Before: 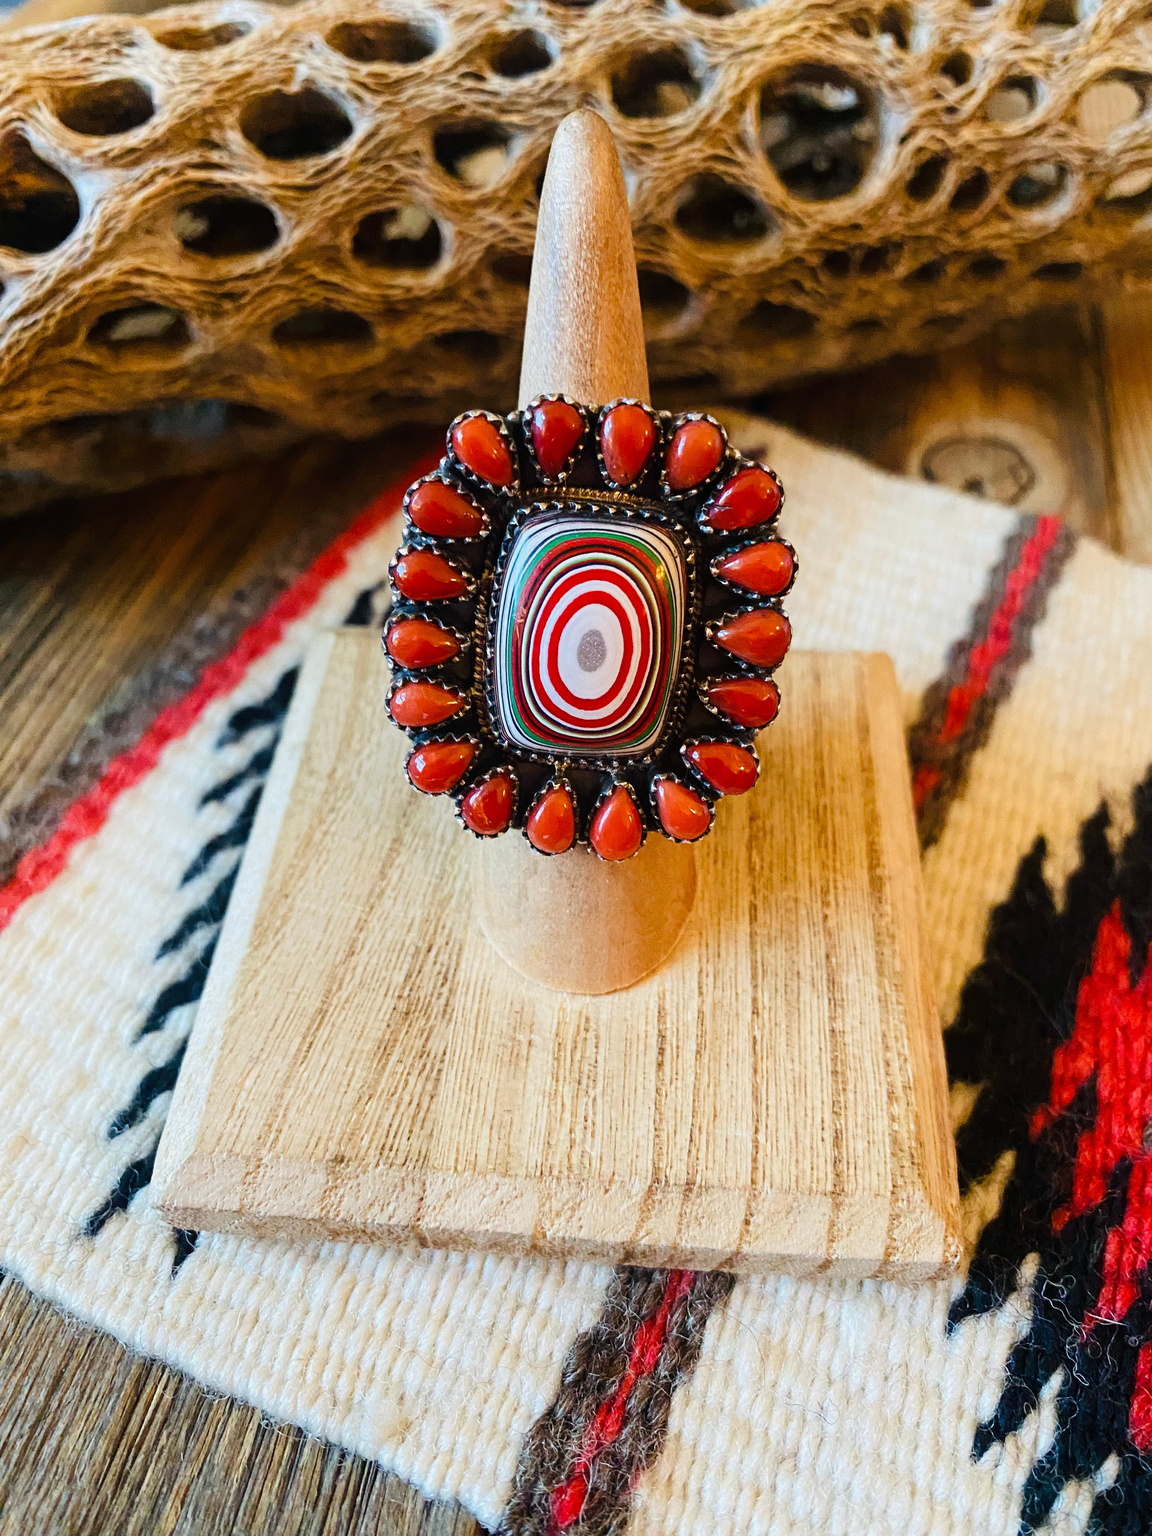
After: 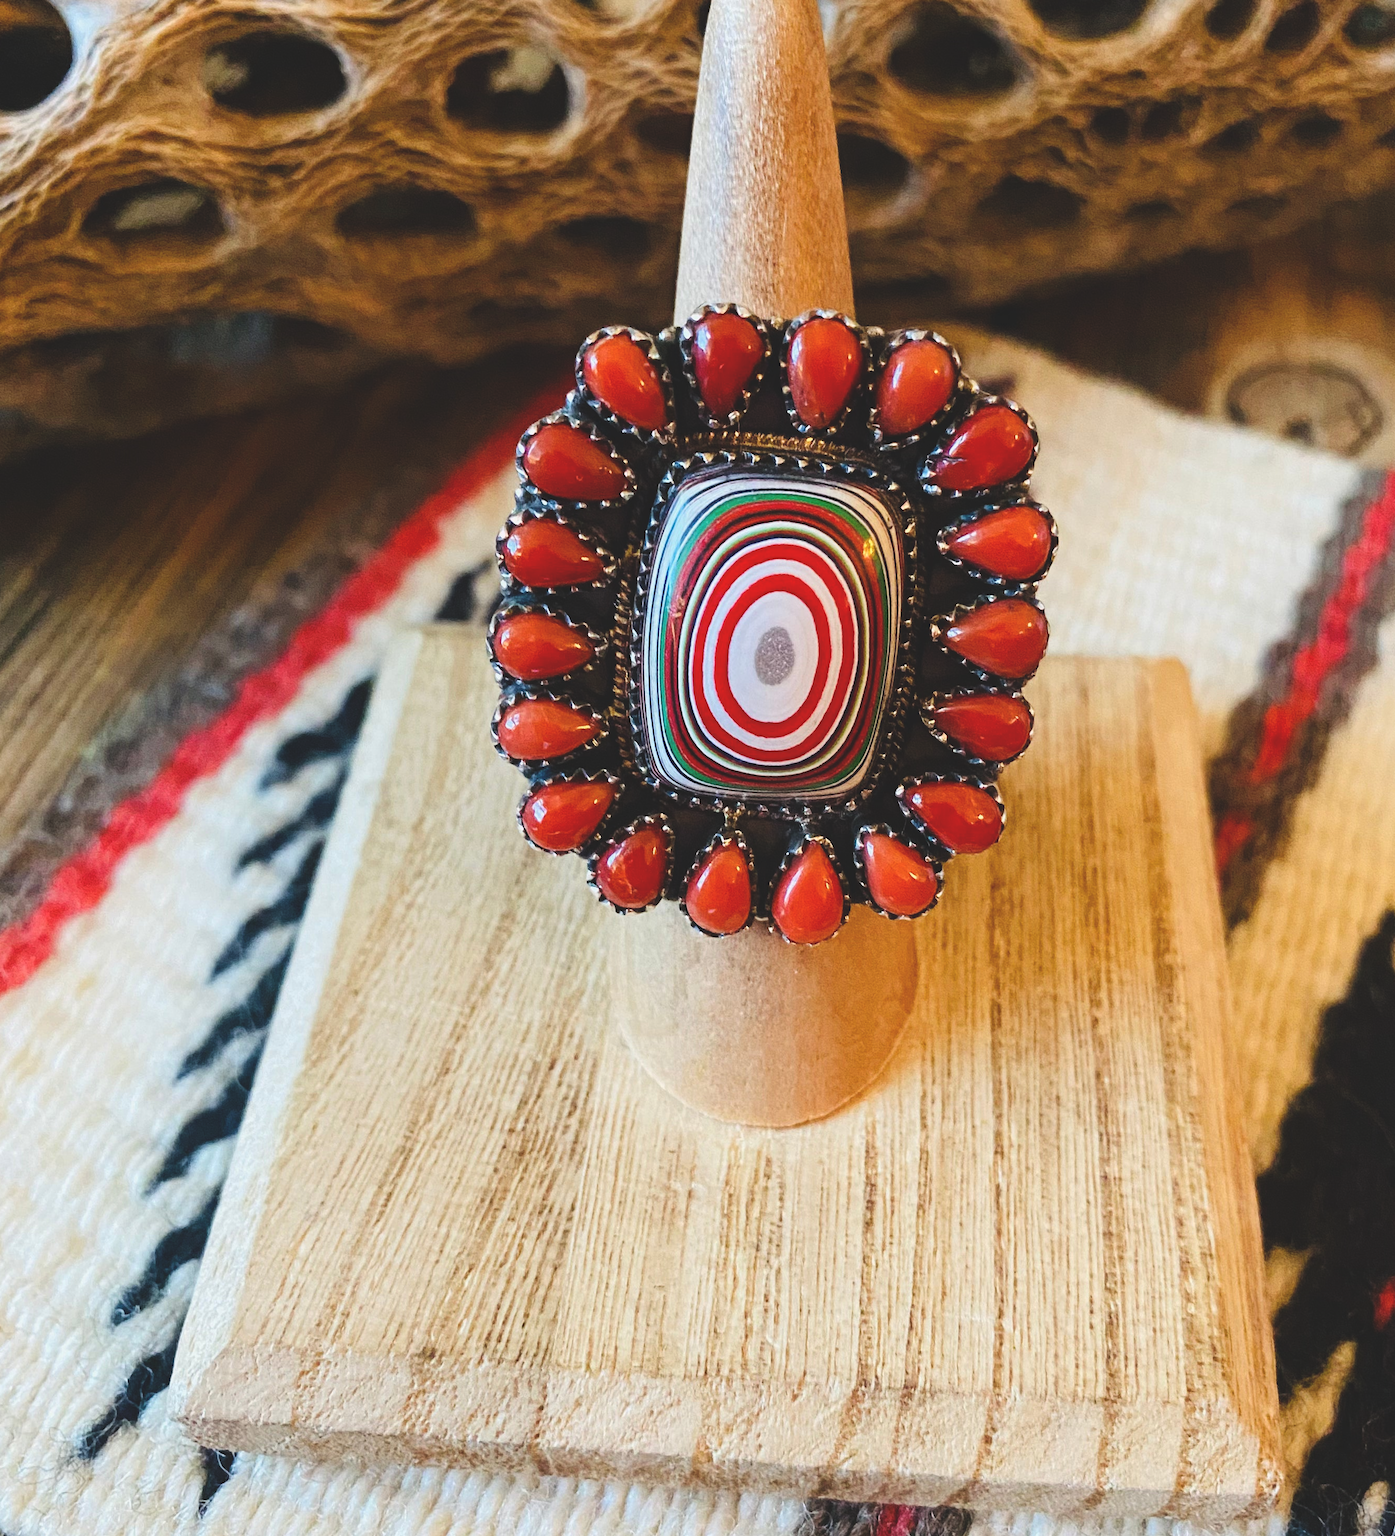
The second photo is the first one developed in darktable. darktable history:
crop and rotate: left 2.403%, top 11.249%, right 9.257%, bottom 15.833%
exposure: black level correction -0.015, compensate highlight preservation false
